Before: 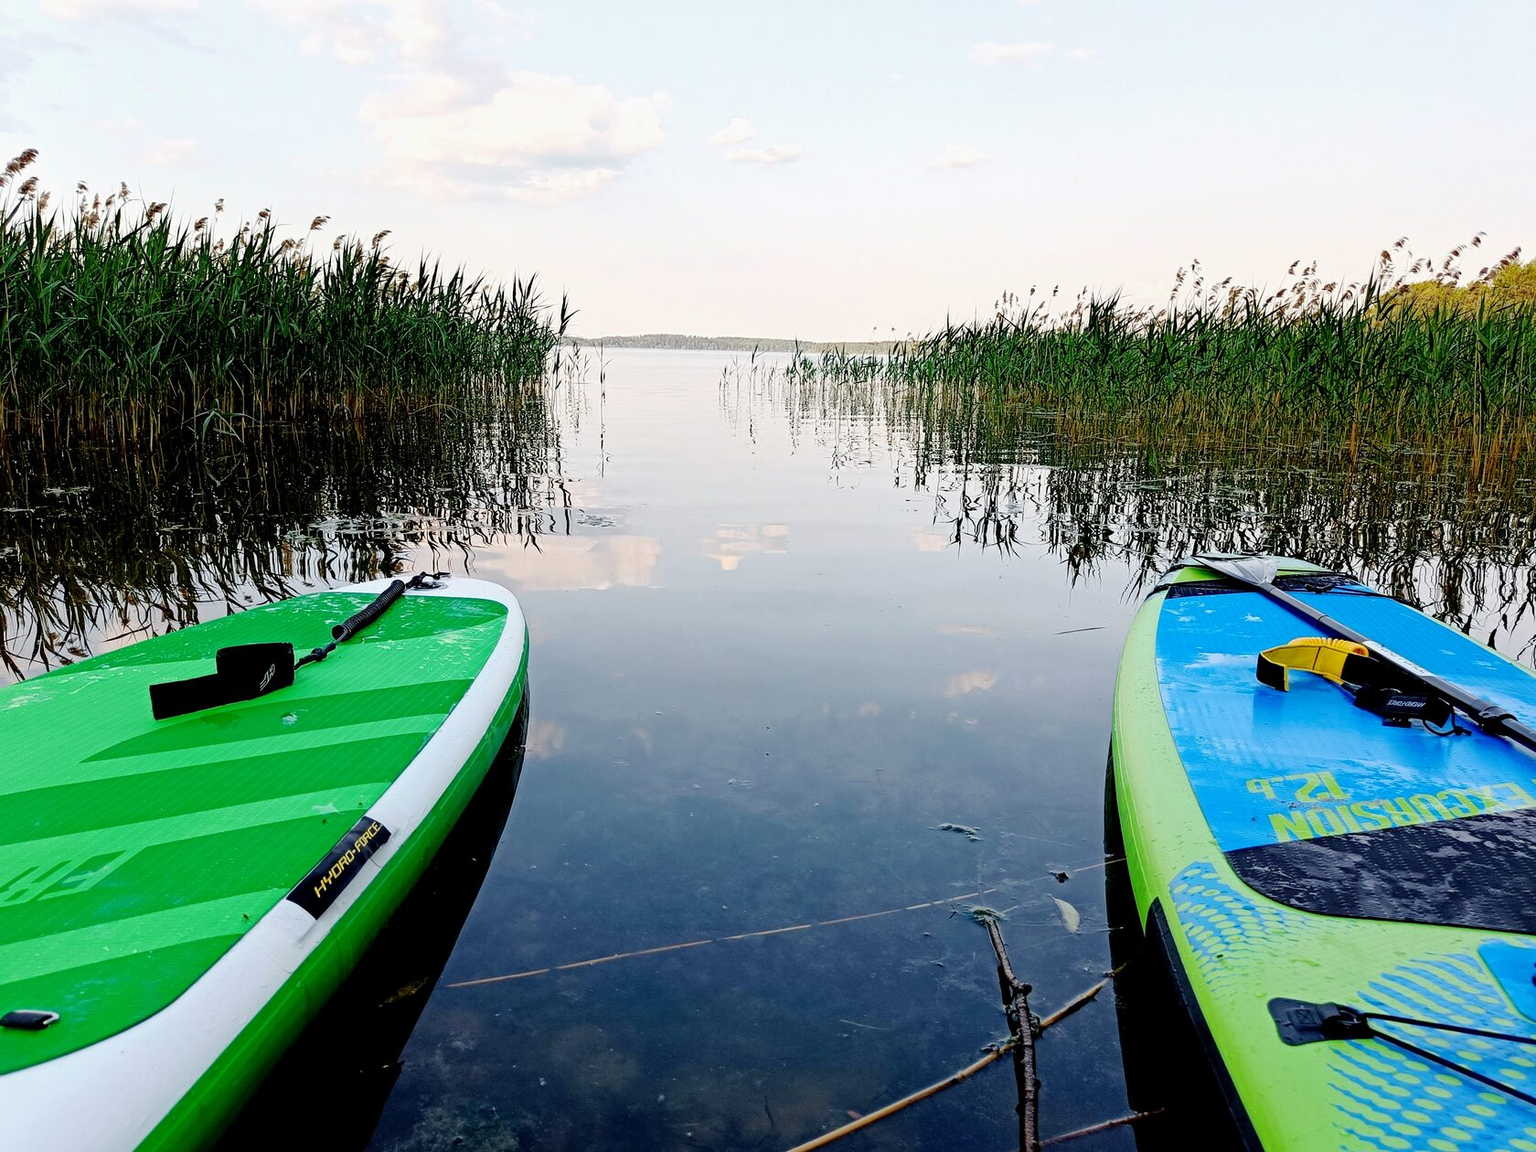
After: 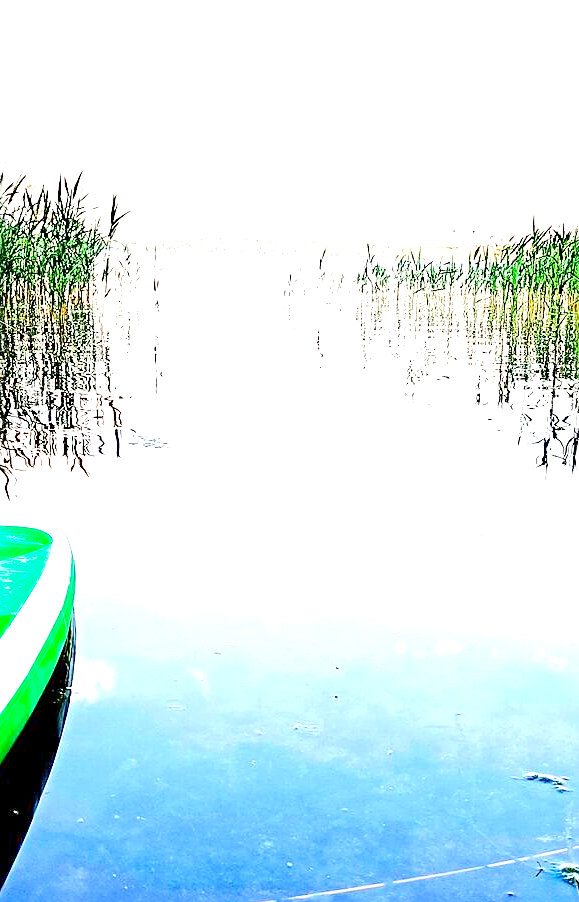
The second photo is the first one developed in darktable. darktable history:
crop and rotate: left 29.961%, top 10.219%, right 35.519%, bottom 18.13%
exposure: black level correction 0.001, exposure 1.823 EV, compensate highlight preservation false
sharpen: on, module defaults
contrast brightness saturation: contrast 0.084, saturation 0.204
tone equalizer: -7 EV 0.152 EV, -6 EV 0.622 EV, -5 EV 1.17 EV, -4 EV 1.32 EV, -3 EV 1.12 EV, -2 EV 0.6 EV, -1 EV 0.165 EV, edges refinement/feathering 500, mask exposure compensation -1.57 EV, preserve details guided filter
